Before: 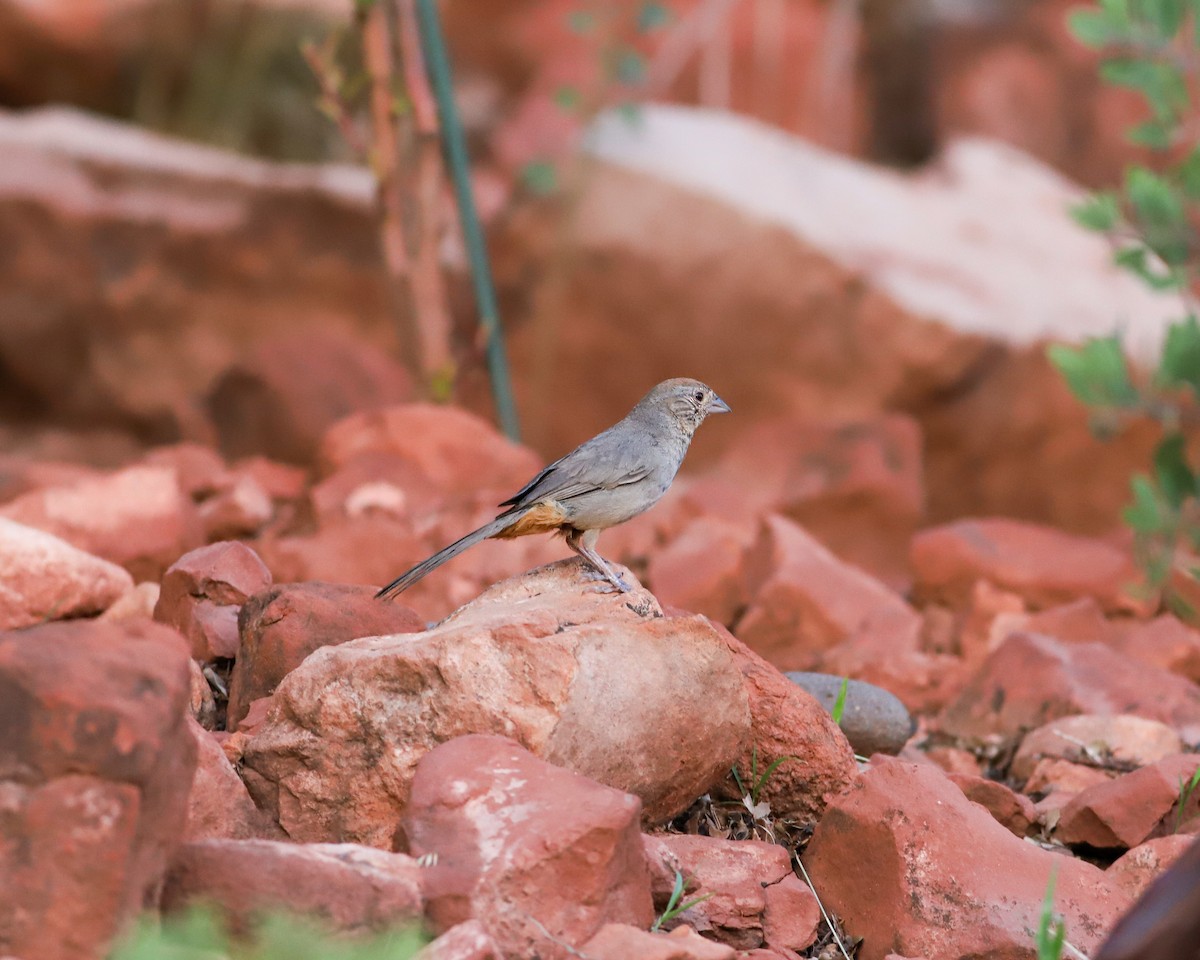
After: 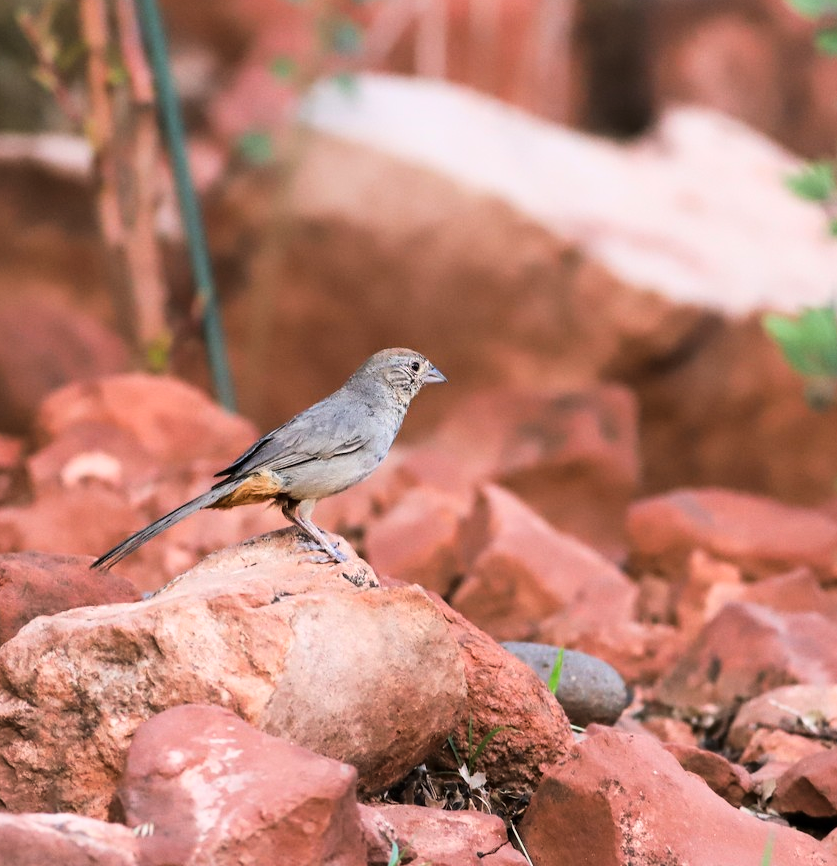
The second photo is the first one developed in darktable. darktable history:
crop and rotate: left 23.707%, top 3.177%, right 6.537%, bottom 6.531%
tone curve: curves: ch0 [(0, 0) (0.187, 0.12) (0.384, 0.363) (0.618, 0.698) (0.754, 0.857) (0.875, 0.956) (1, 0.987)]; ch1 [(0, 0) (0.402, 0.36) (0.476, 0.466) (0.501, 0.501) (0.518, 0.514) (0.564, 0.608) (0.614, 0.664) (0.692, 0.744) (1, 1)]; ch2 [(0, 0) (0.435, 0.412) (0.483, 0.481) (0.503, 0.503) (0.522, 0.535) (0.563, 0.601) (0.627, 0.699) (0.699, 0.753) (0.997, 0.858)], color space Lab, linked channels, preserve colors none
